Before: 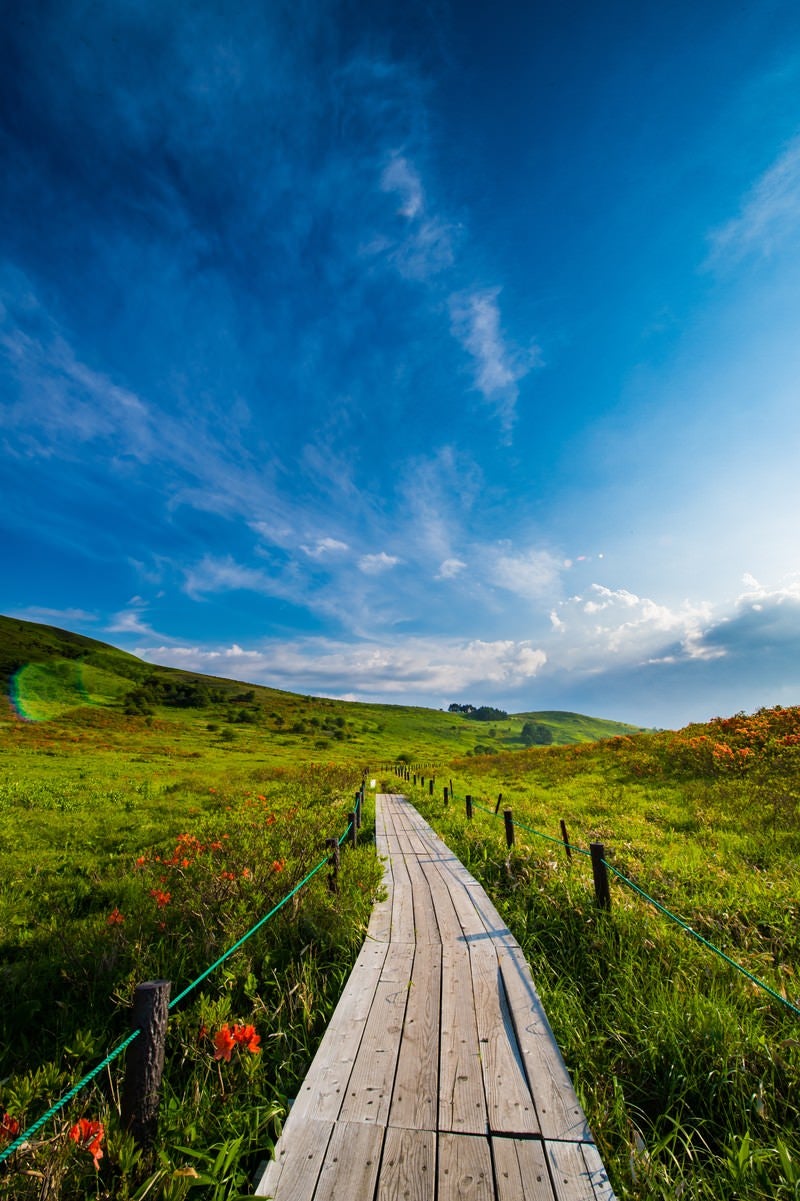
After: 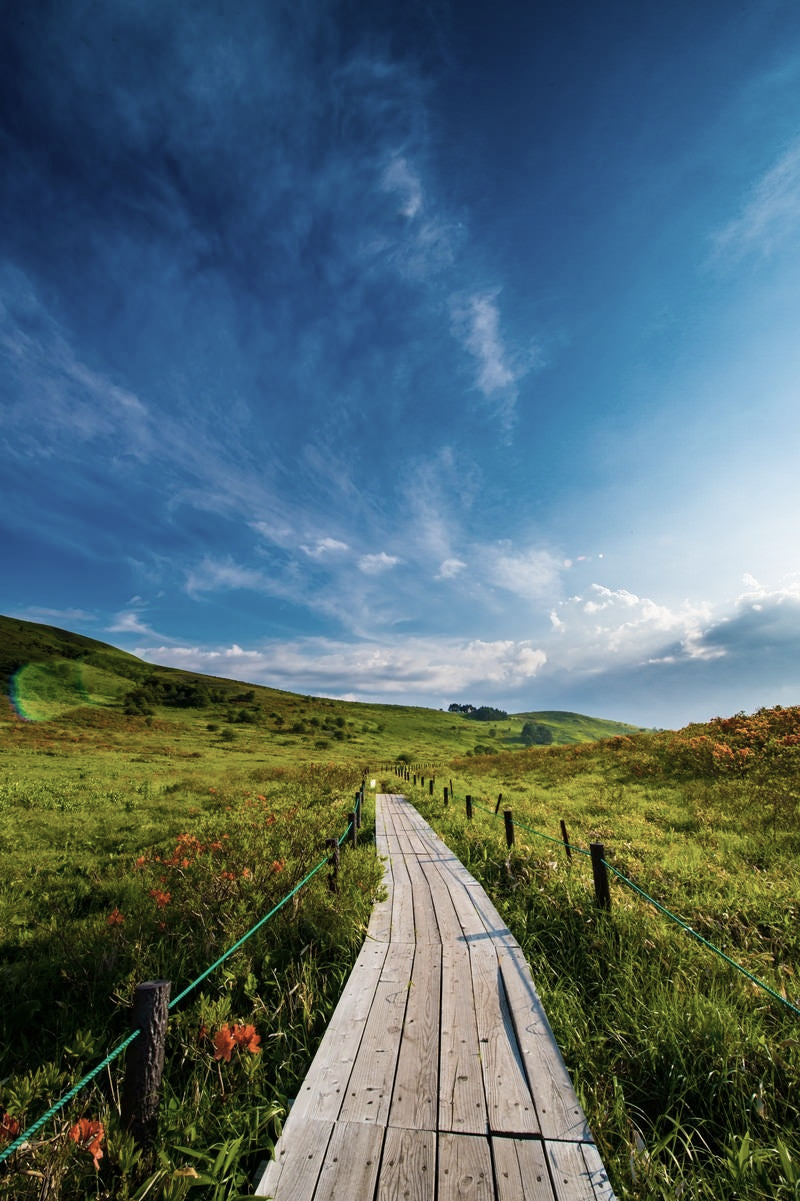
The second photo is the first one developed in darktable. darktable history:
color balance rgb: perceptual saturation grading › global saturation 19.679%, global vibrance 15.239%
contrast brightness saturation: contrast 0.097, saturation -0.378
